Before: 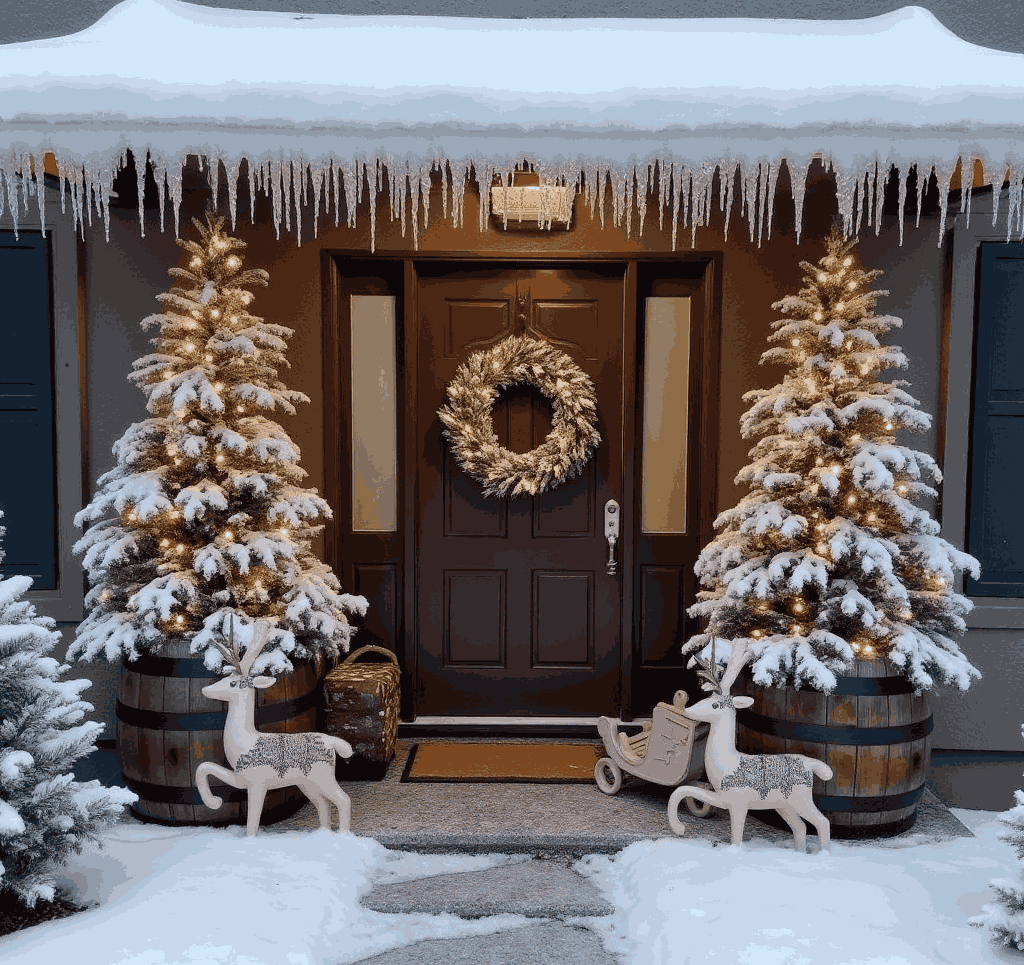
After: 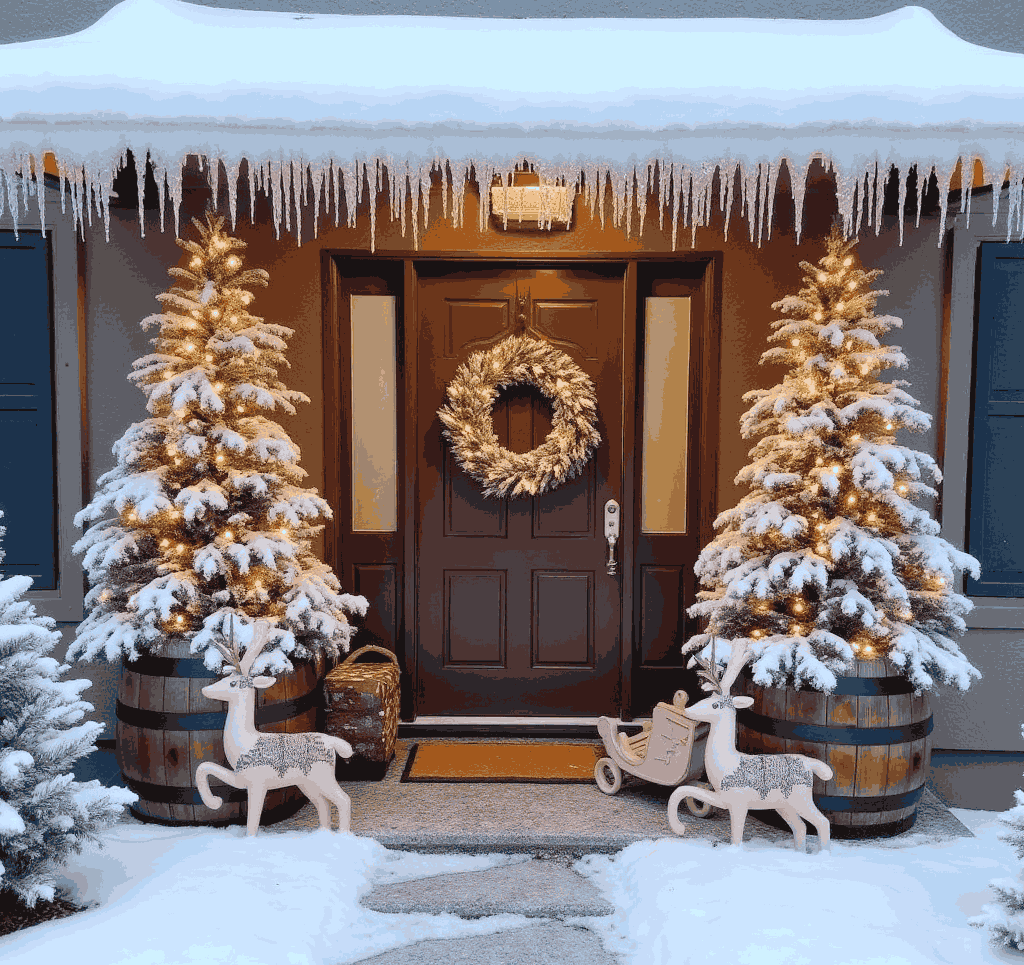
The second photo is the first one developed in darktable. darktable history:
contrast brightness saturation: contrast 0.067, brightness 0.176, saturation 0.417
